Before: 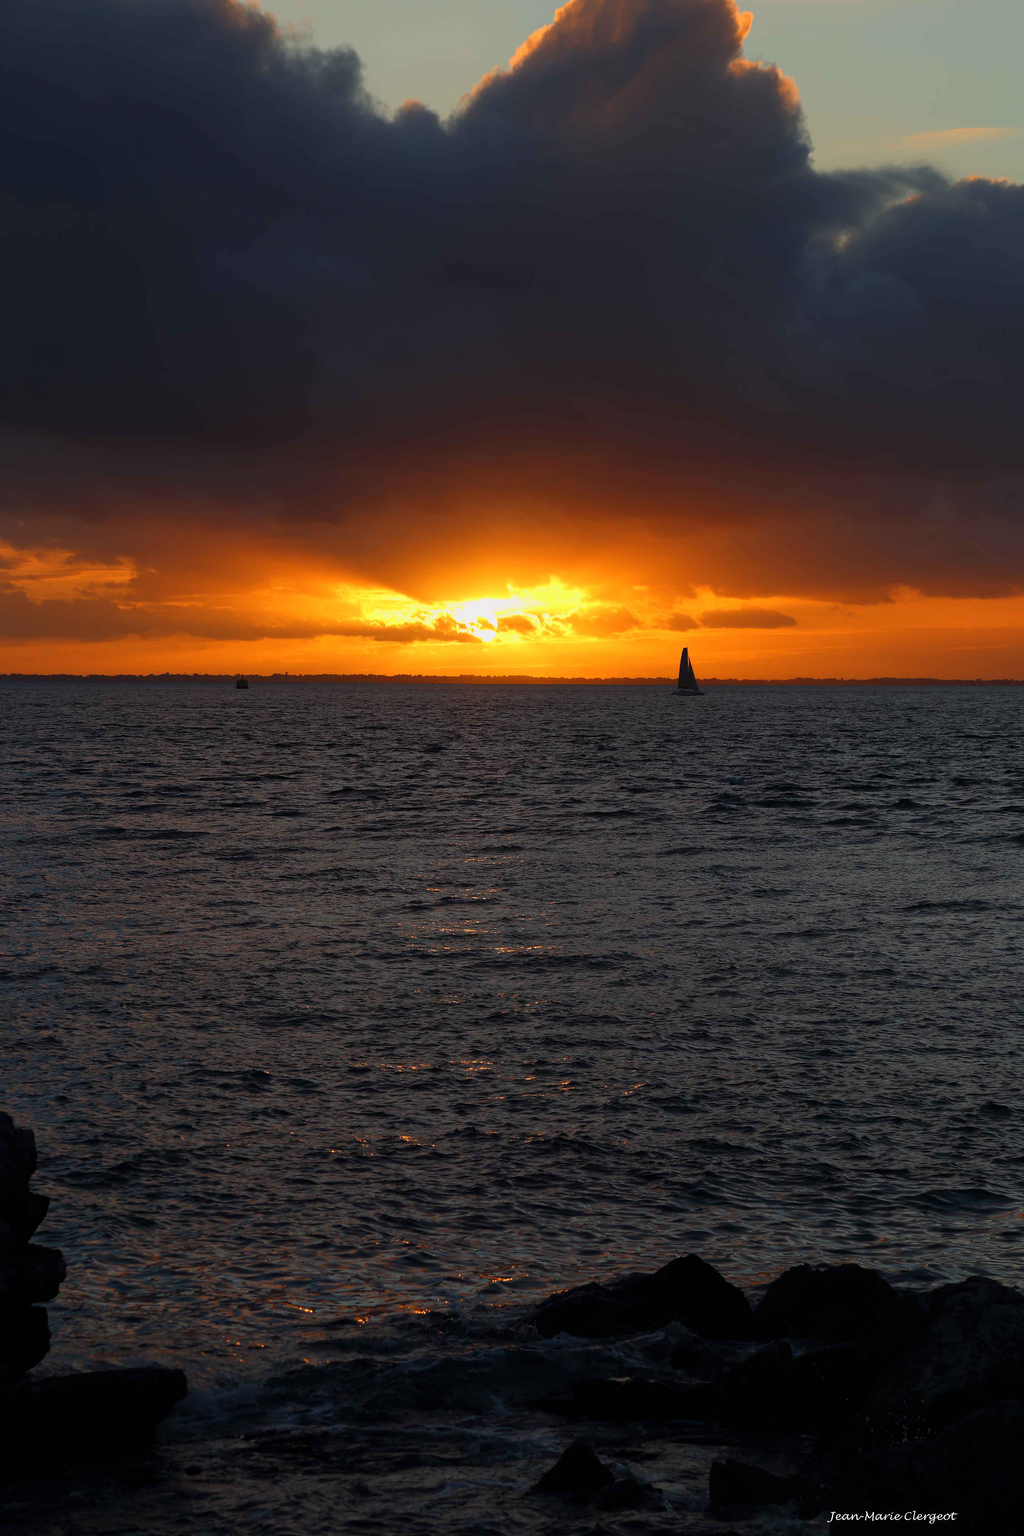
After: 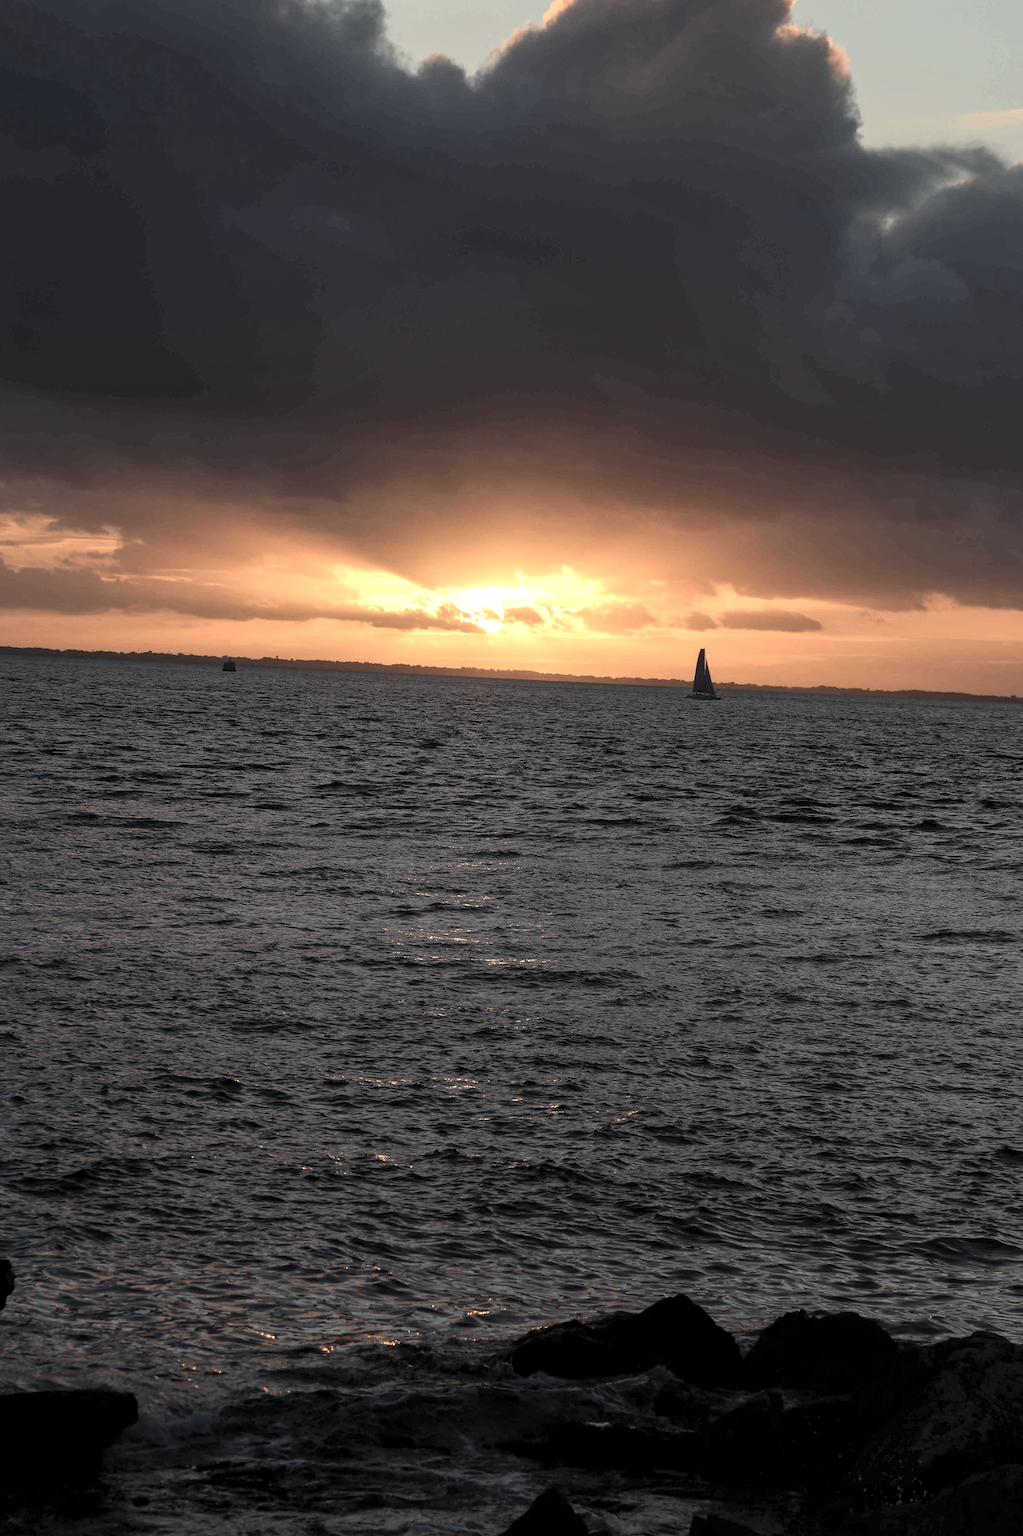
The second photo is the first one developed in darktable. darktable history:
tone equalizer: -8 EV -0.395 EV, -7 EV -0.393 EV, -6 EV -0.356 EV, -5 EV -0.228 EV, -3 EV 0.222 EV, -2 EV 0.326 EV, -1 EV 0.38 EV, +0 EV 0.425 EV, edges refinement/feathering 500, mask exposure compensation -1.57 EV, preserve details no
contrast brightness saturation: brightness 0.184, saturation -0.512
crop and rotate: angle -2.53°
local contrast: on, module defaults
